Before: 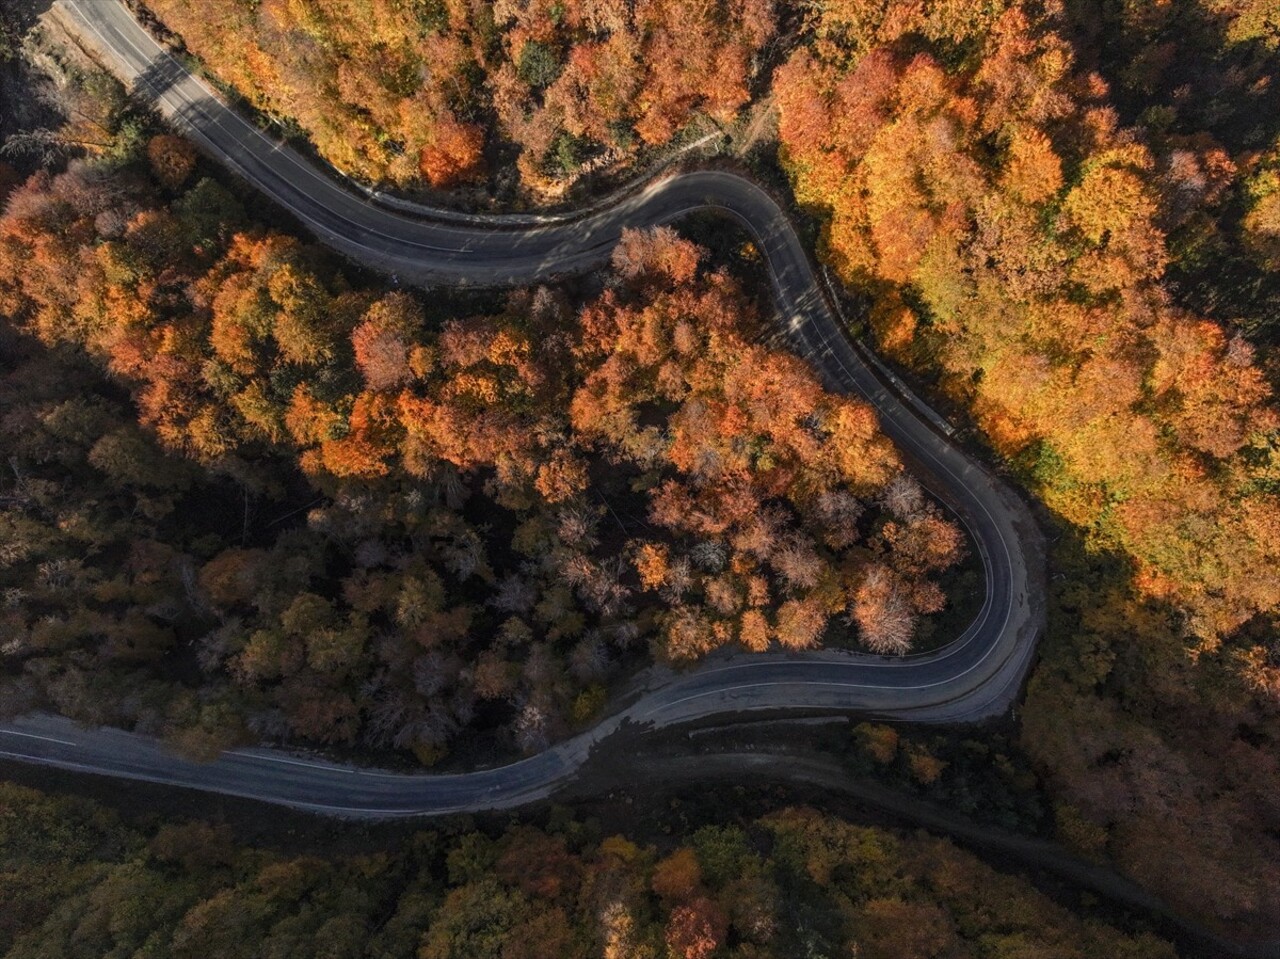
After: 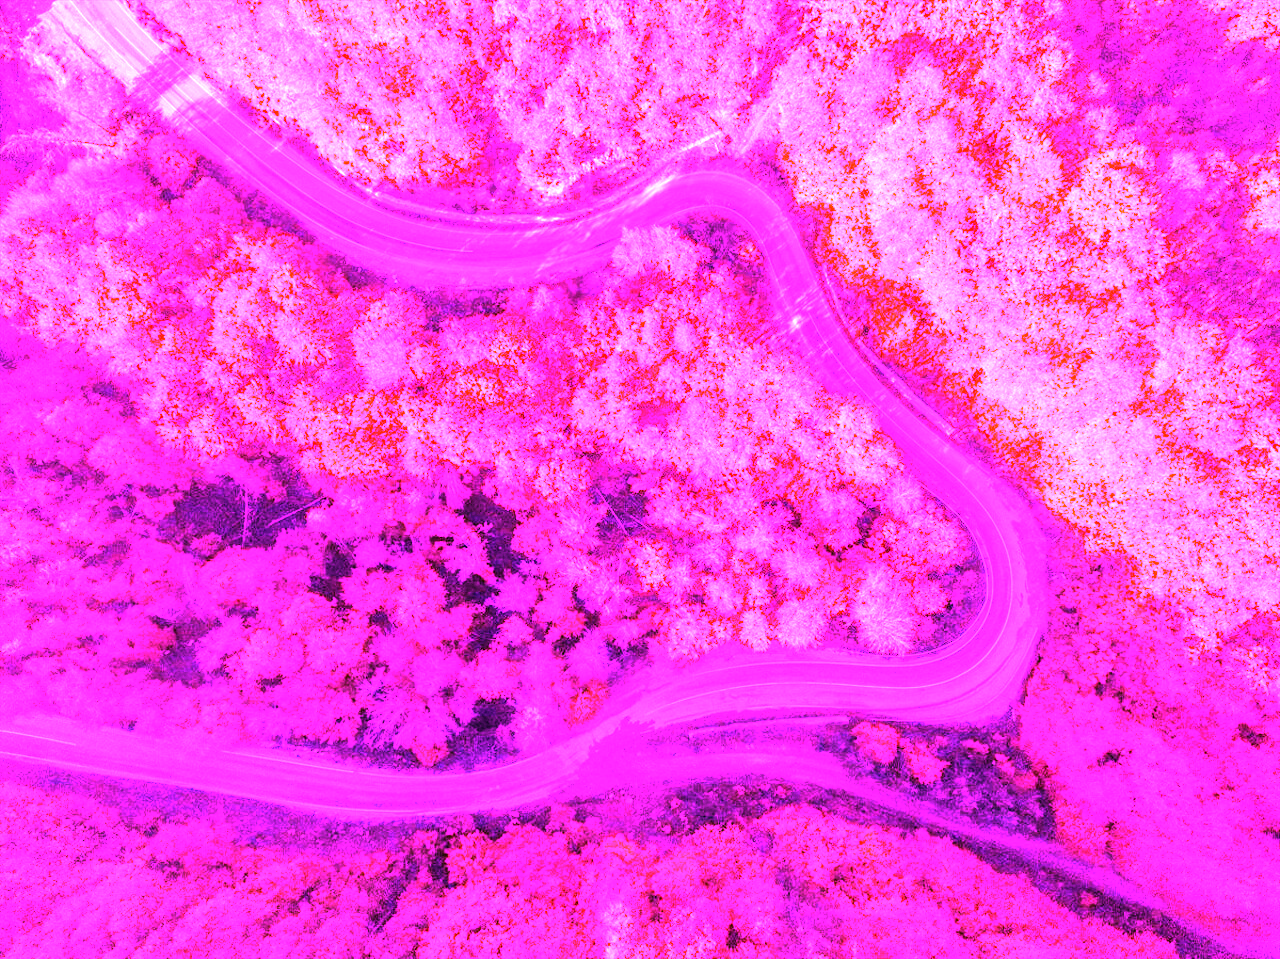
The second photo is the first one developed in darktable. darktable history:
exposure: black level correction 0, exposure 0.7 EV, compensate exposure bias true, compensate highlight preservation false
white balance: red 8, blue 8
